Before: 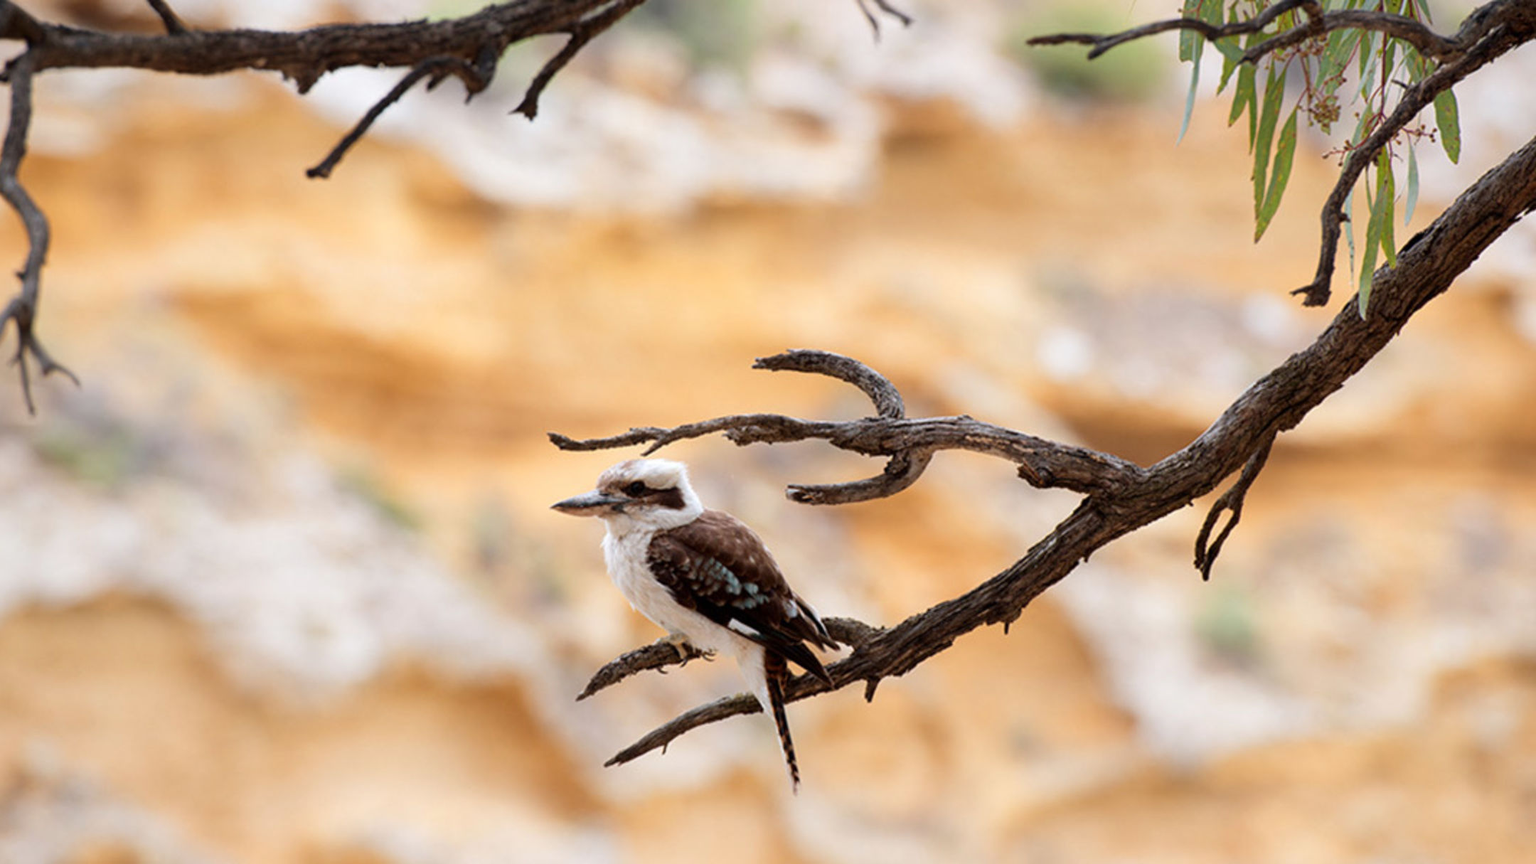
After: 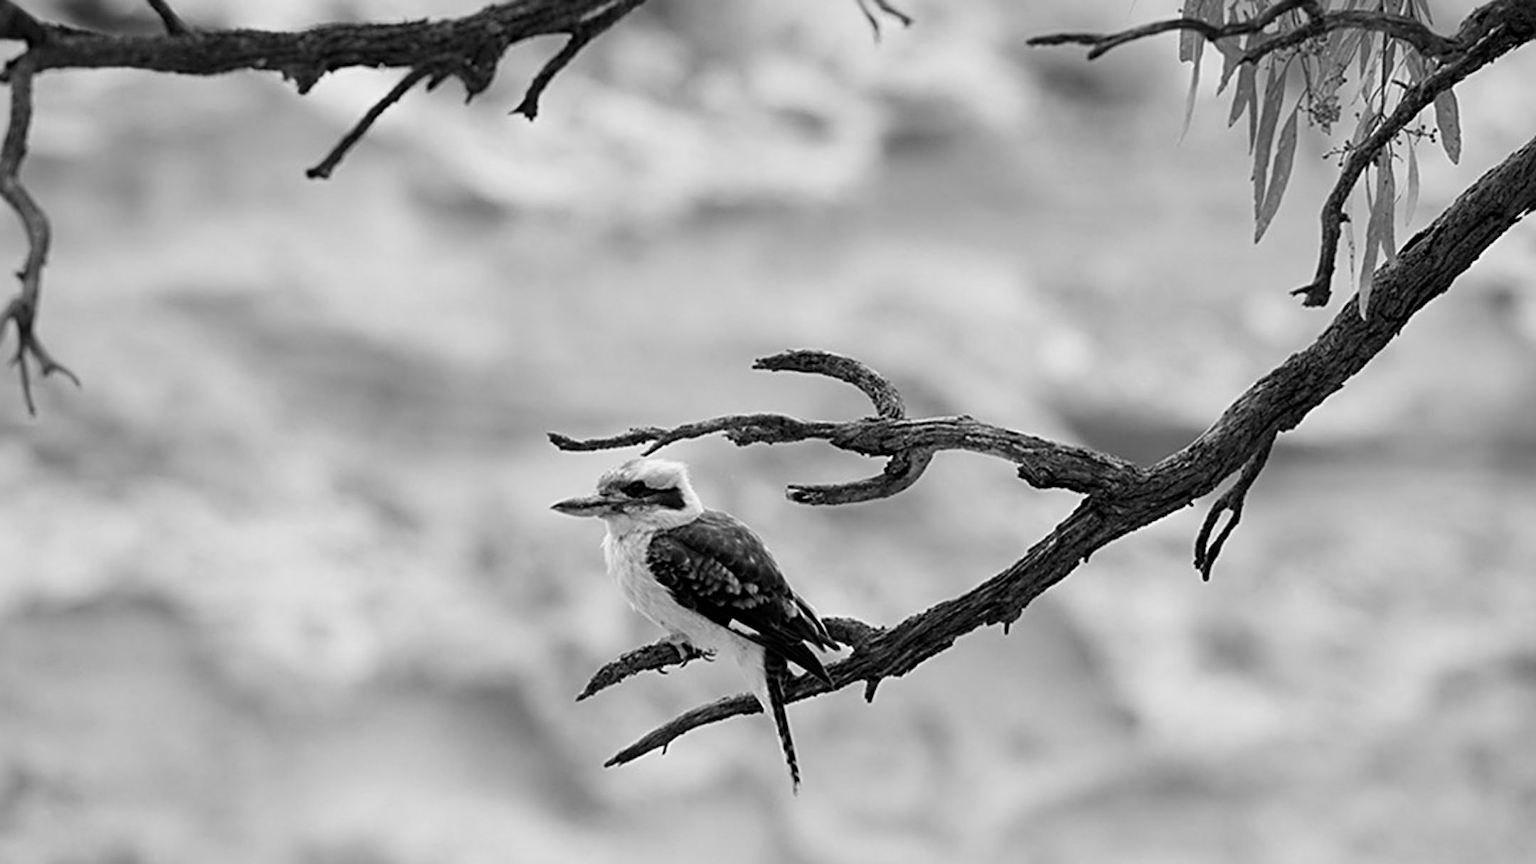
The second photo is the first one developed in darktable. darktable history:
contrast brightness saturation: contrast 0.06, brightness -0.01, saturation -0.23
rotate and perspective: automatic cropping original format, crop left 0, crop top 0
monochrome: a 14.95, b -89.96
sharpen: radius 4
